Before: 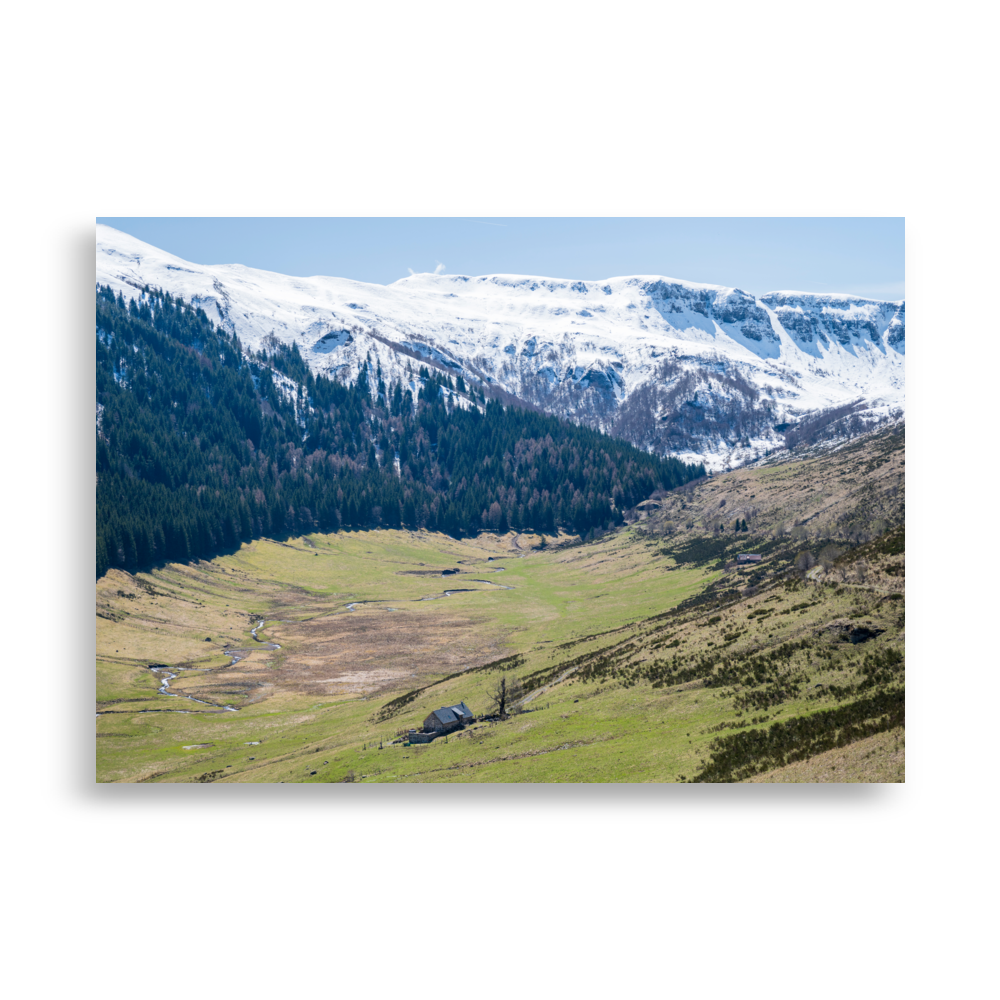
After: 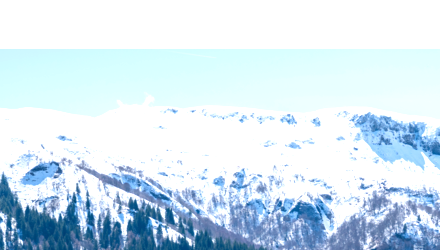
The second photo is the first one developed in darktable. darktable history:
crop: left 29.113%, top 16.866%, right 26.809%, bottom 58.04%
tone equalizer: -8 EV -0.766 EV, -7 EV -0.704 EV, -6 EV -0.568 EV, -5 EV -0.388 EV, -3 EV 0.38 EV, -2 EV 0.6 EV, -1 EV 0.683 EV, +0 EV 0.753 EV
